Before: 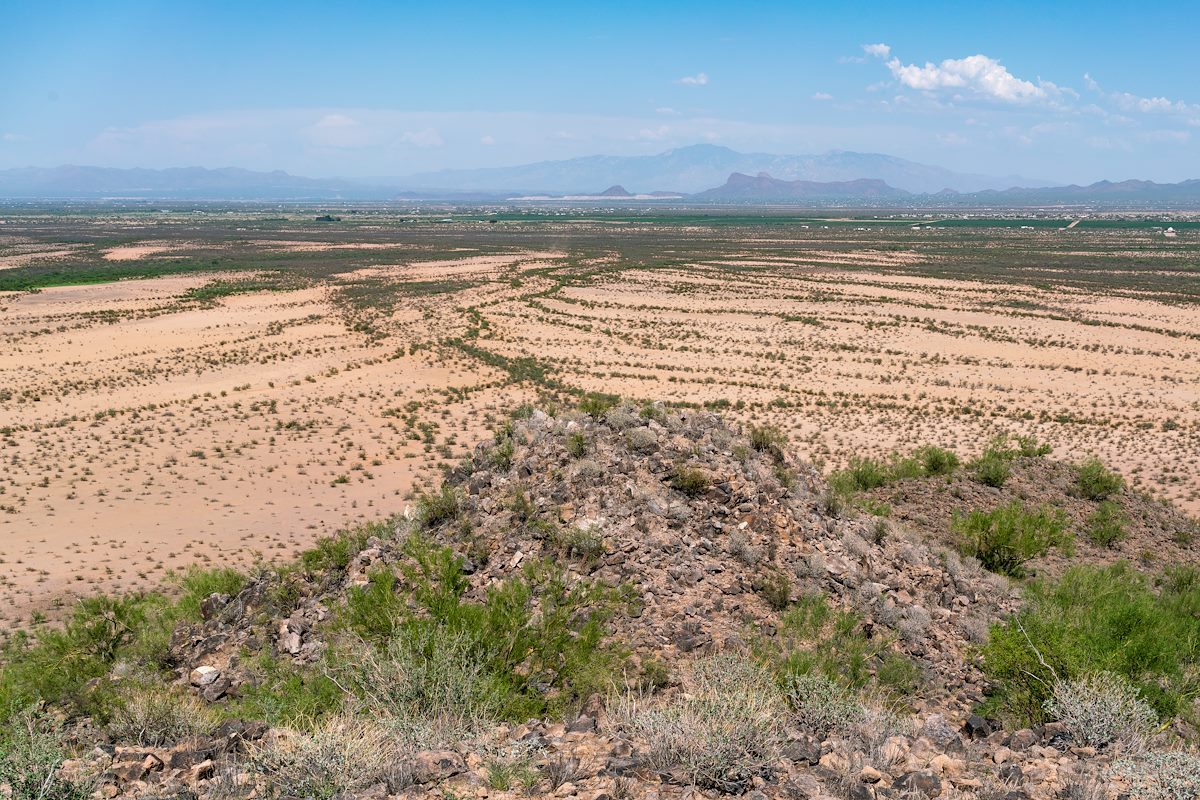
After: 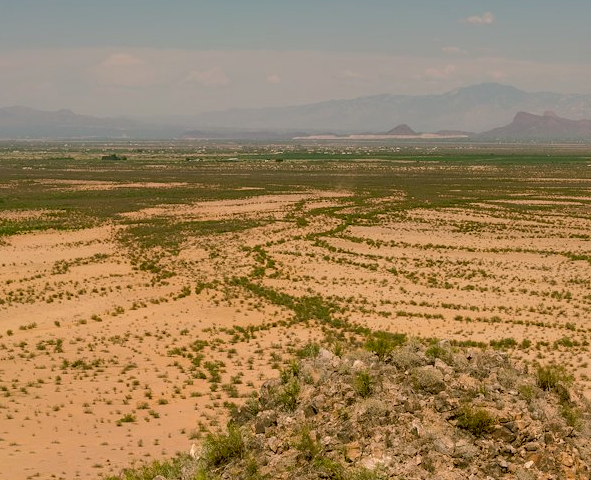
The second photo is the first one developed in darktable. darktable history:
color correction: highlights a* 8.98, highlights b* 15.09, shadows a* -0.49, shadows b* 26.52
crop: left 17.835%, top 7.675%, right 32.881%, bottom 32.213%
graduated density: rotation 5.63°, offset 76.9
shadows and highlights: on, module defaults
